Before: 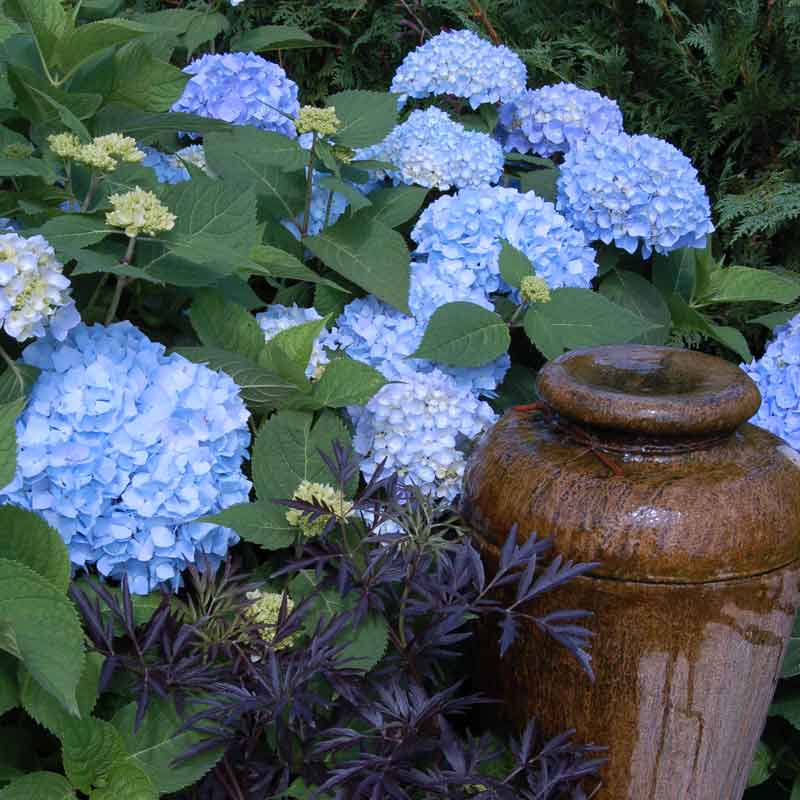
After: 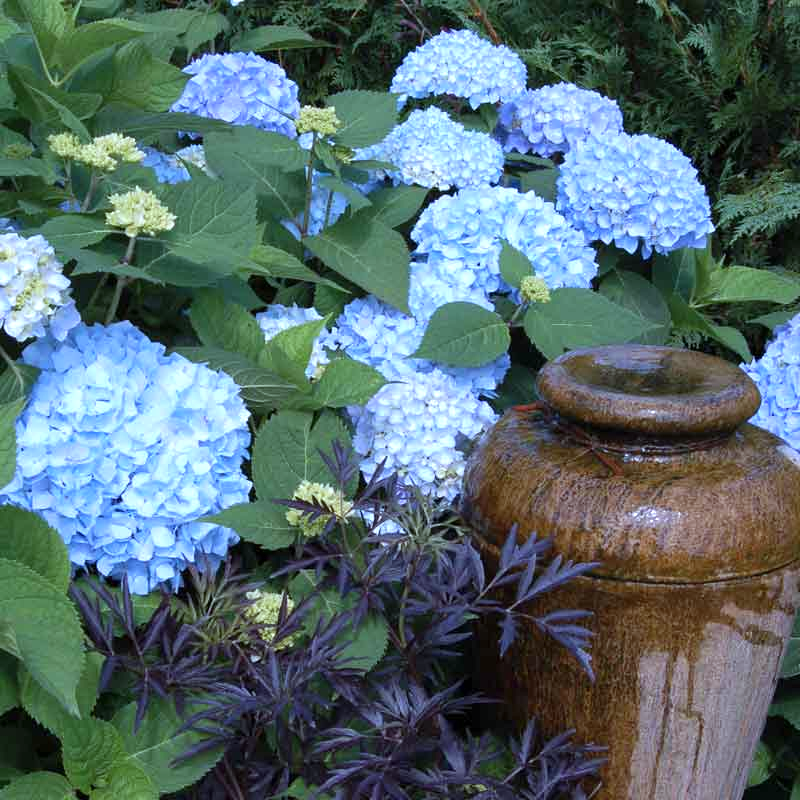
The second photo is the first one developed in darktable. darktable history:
exposure: exposure 0.426 EV, compensate highlight preservation false
shadows and highlights: radius 171.16, shadows 27, white point adjustment 3.13, highlights -67.95, soften with gaussian
white balance: red 0.925, blue 1.046
